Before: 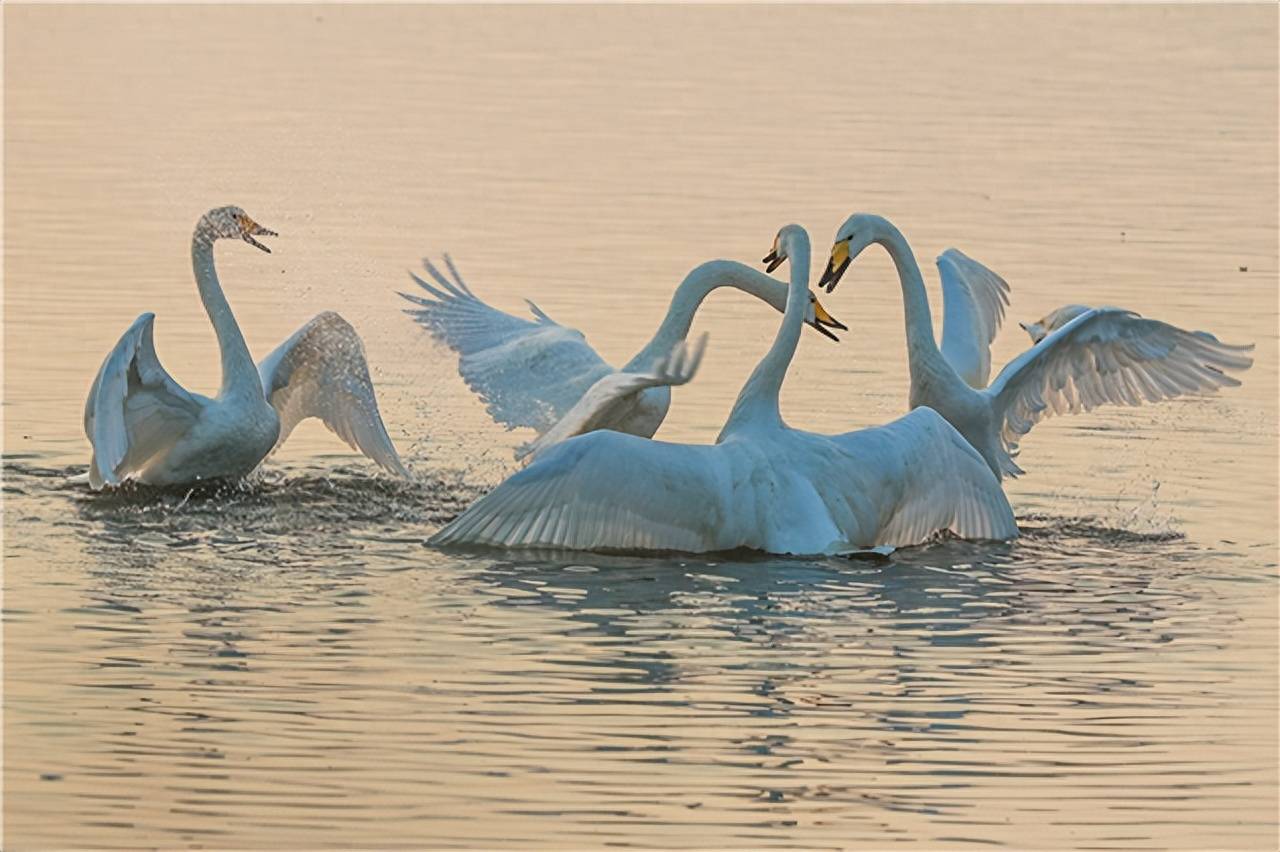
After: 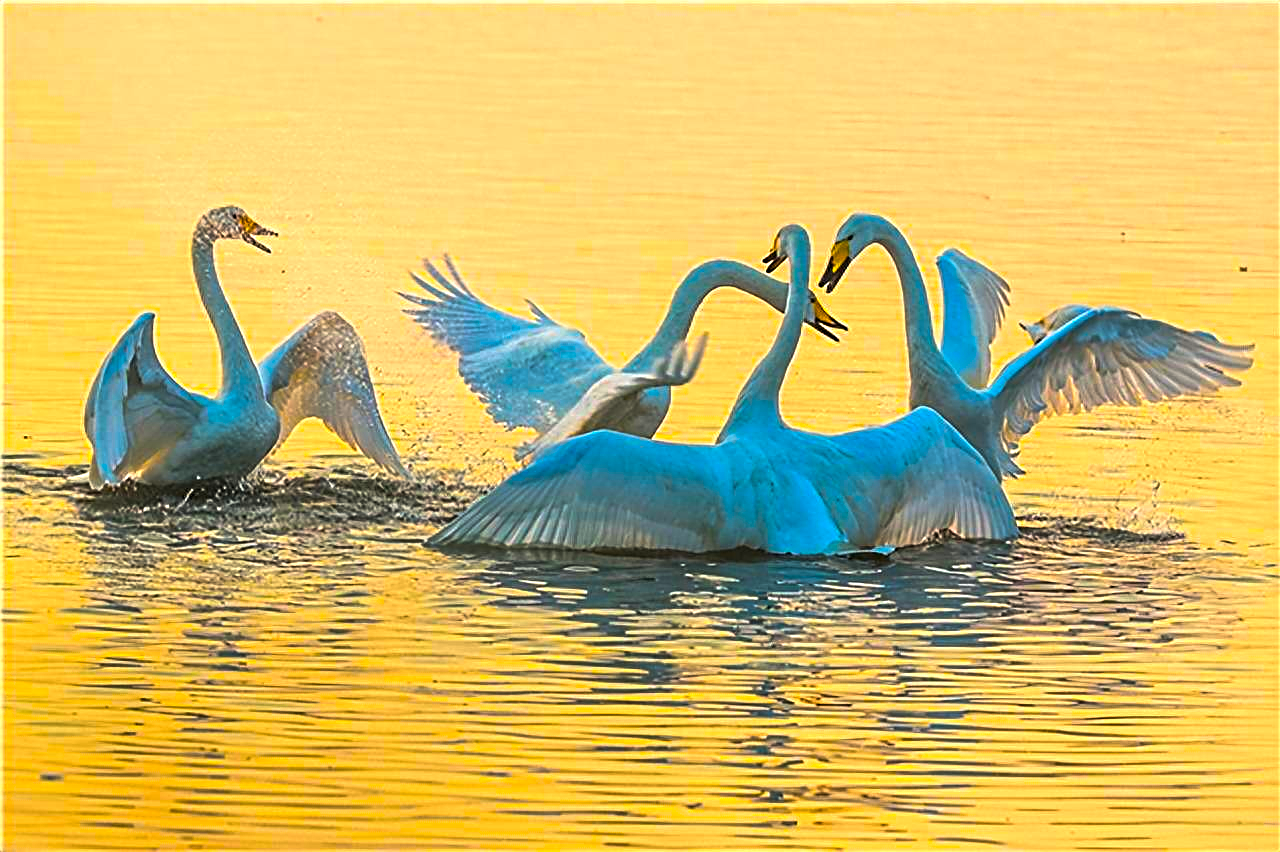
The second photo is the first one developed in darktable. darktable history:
sharpen: on, module defaults
color balance rgb: highlights gain › chroma 1.101%, highlights gain › hue 60.28°, linear chroma grading › highlights 98.989%, linear chroma grading › global chroma 23.708%, perceptual saturation grading › global saturation 24.967%, perceptual brilliance grading › global brilliance 20.231%, perceptual brilliance grading › shadows -39.323%
